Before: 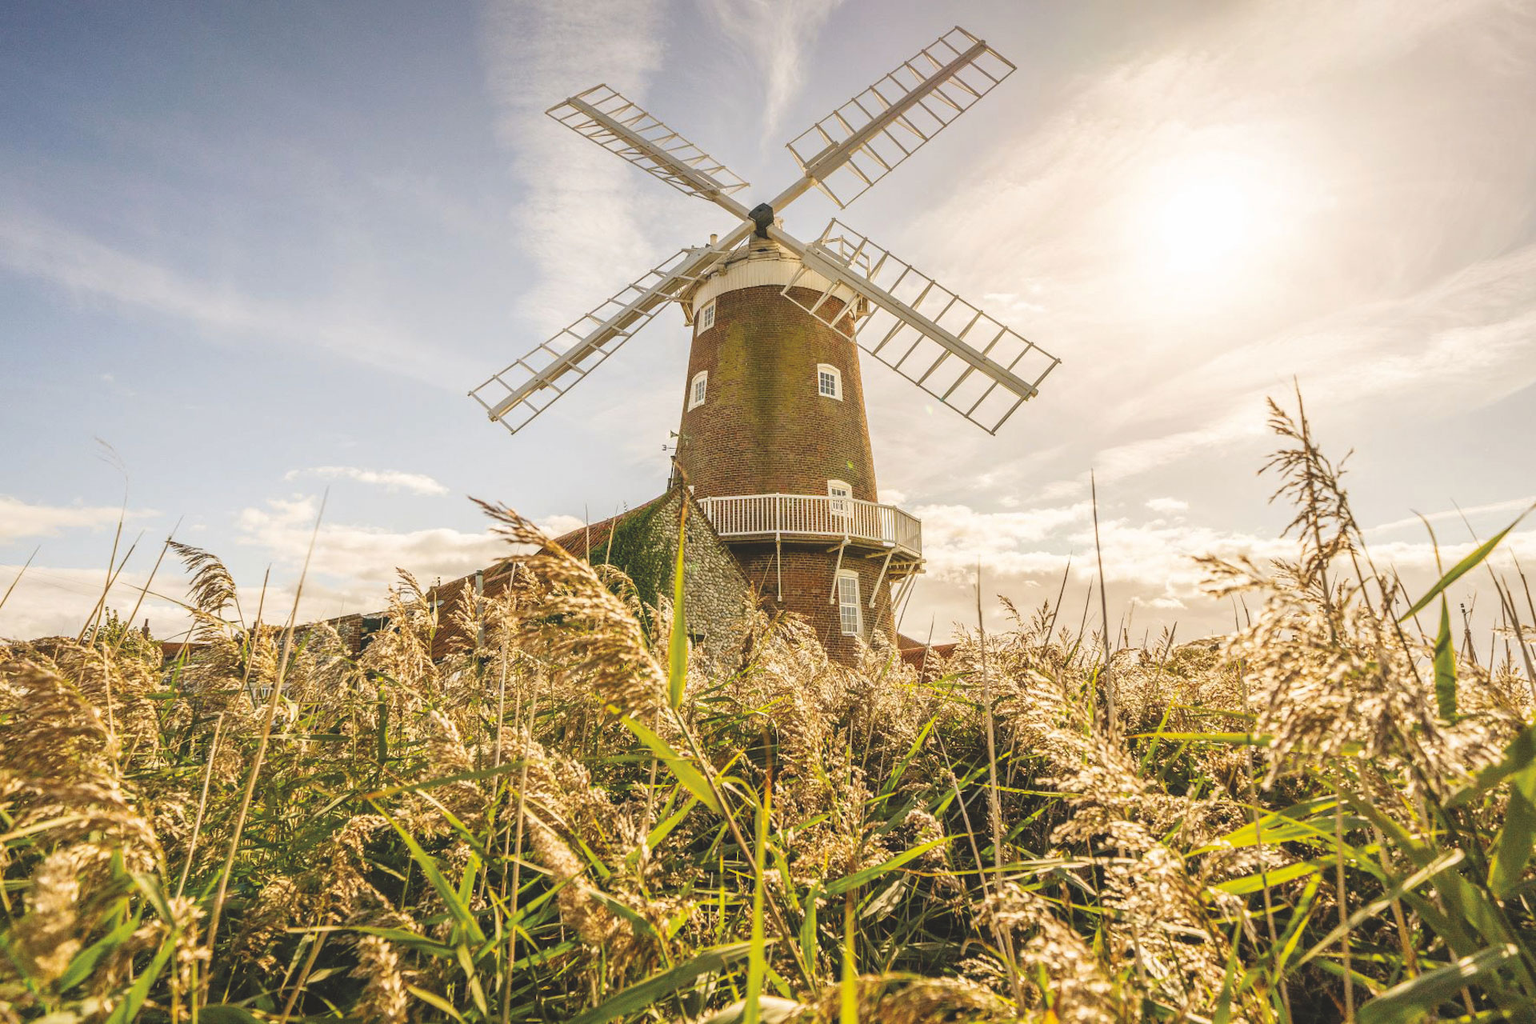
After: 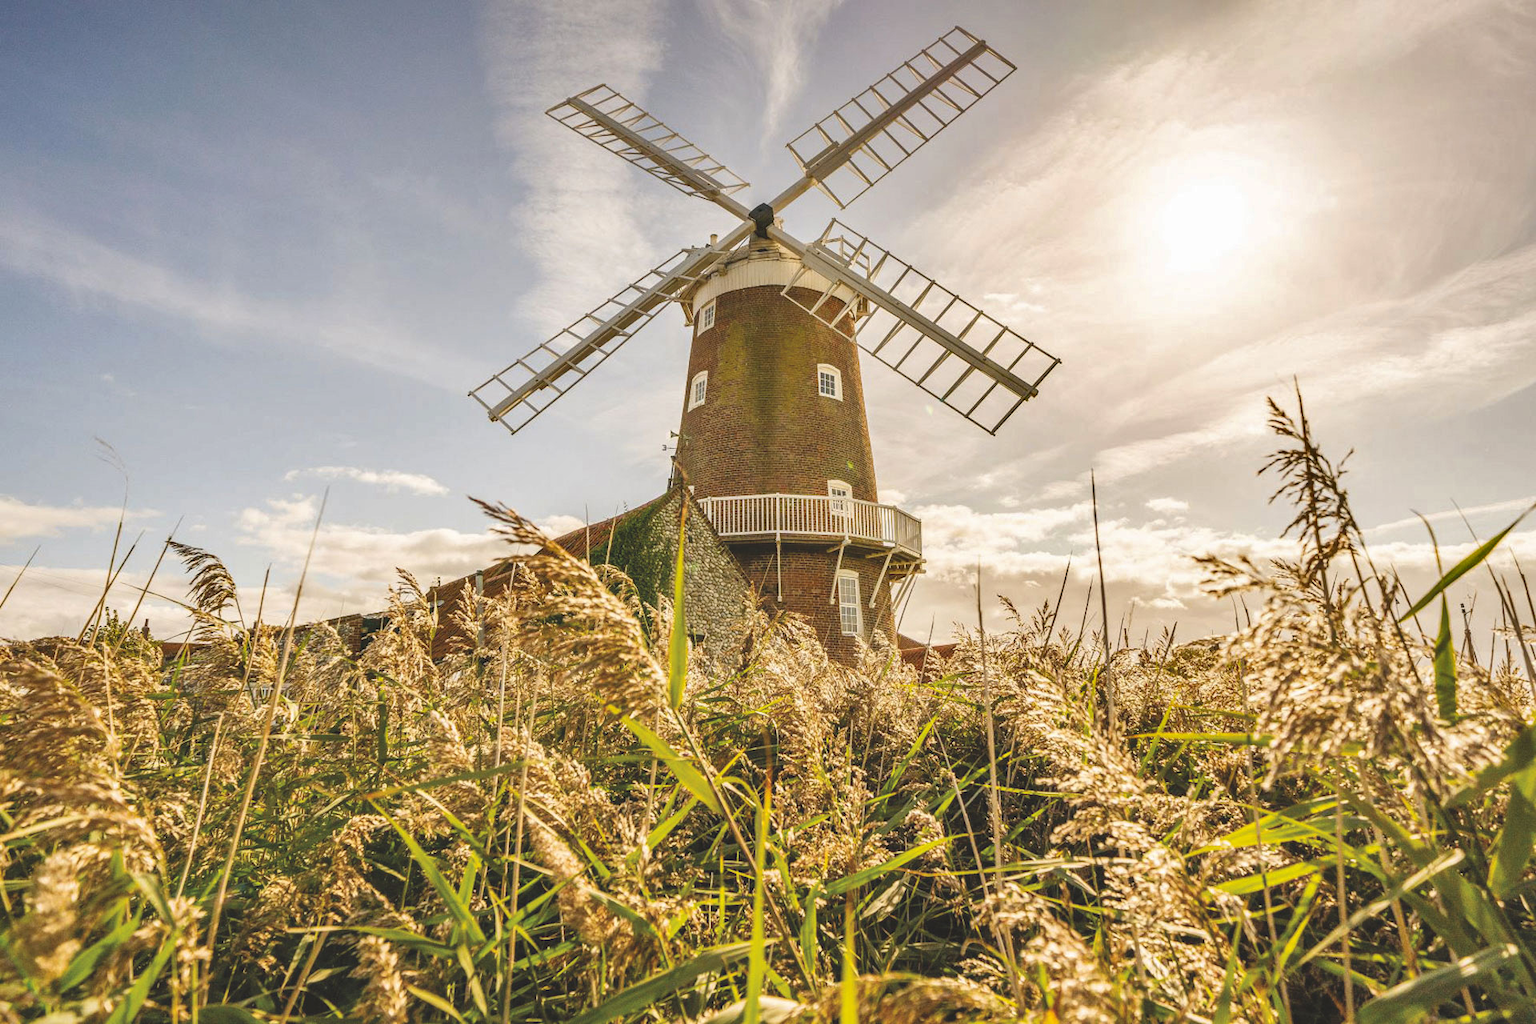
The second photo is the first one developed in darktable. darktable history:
shadows and highlights: shadows 52.42, soften with gaussian
